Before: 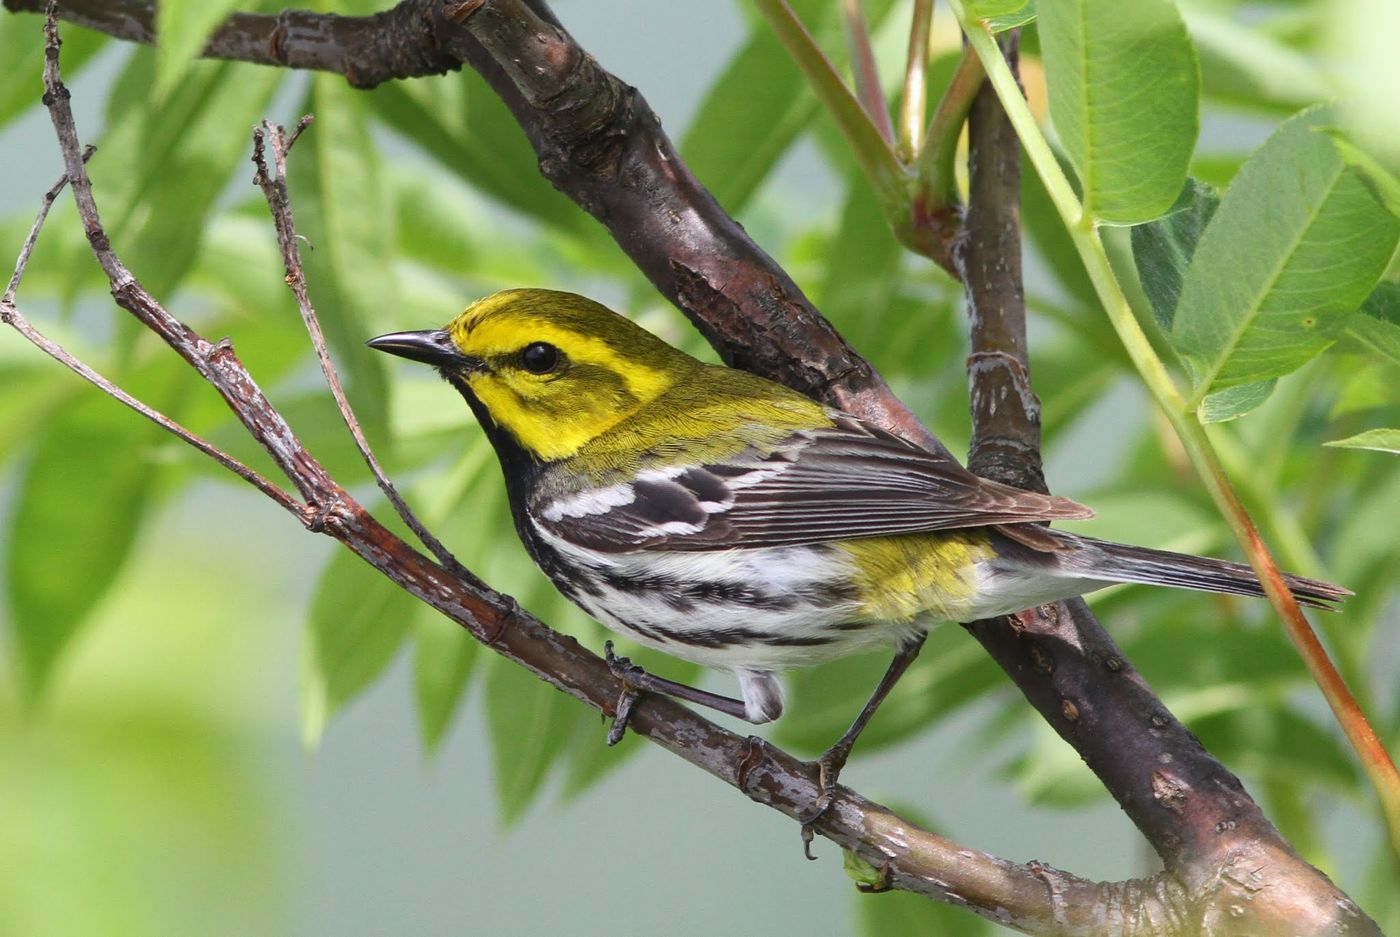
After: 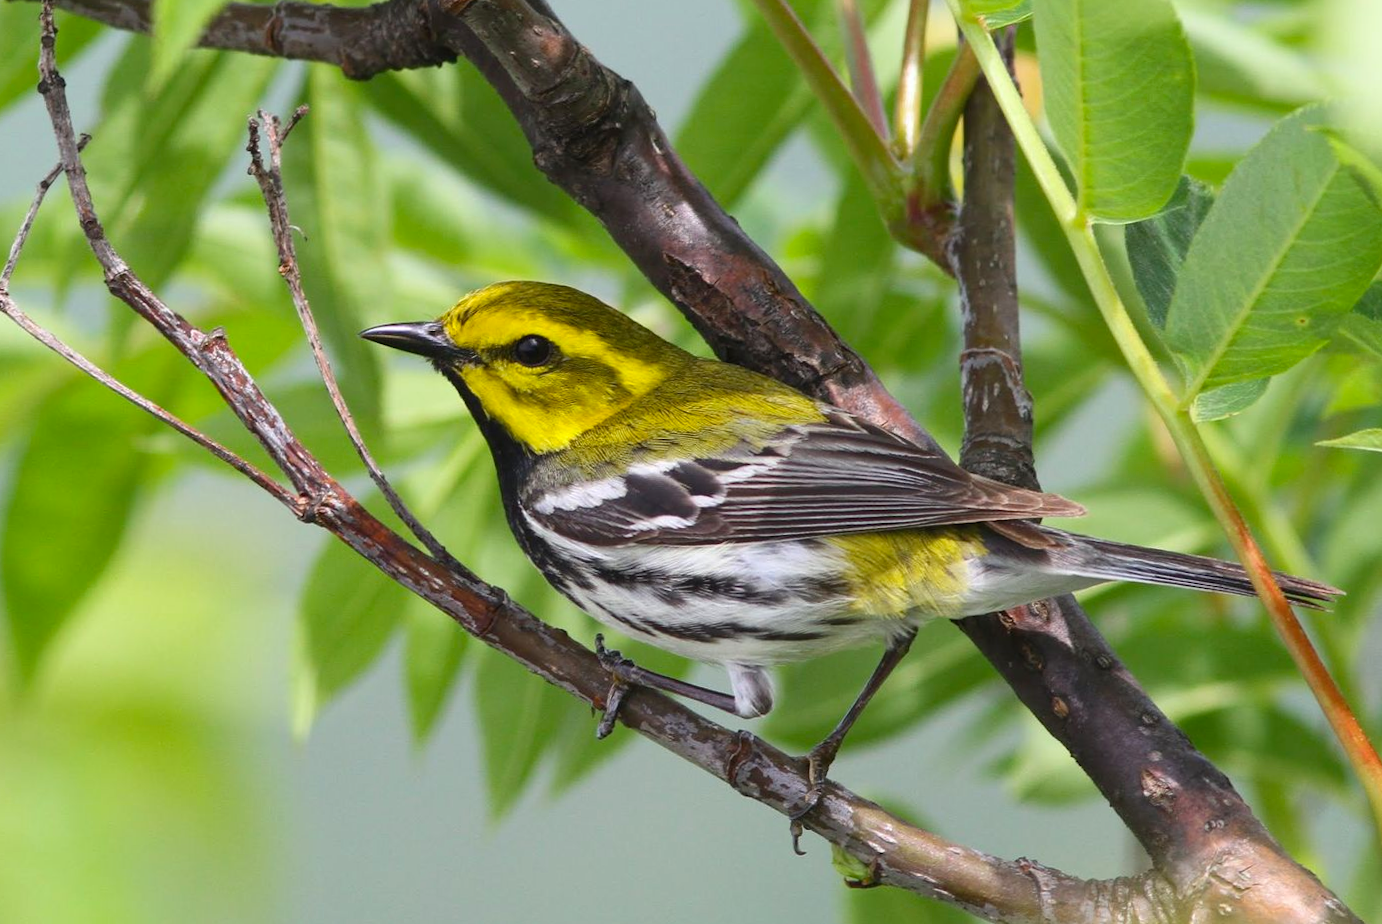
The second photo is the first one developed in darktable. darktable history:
crop and rotate: angle -0.5°
color balance rgb: perceptual saturation grading › global saturation 10%, global vibrance 10%
